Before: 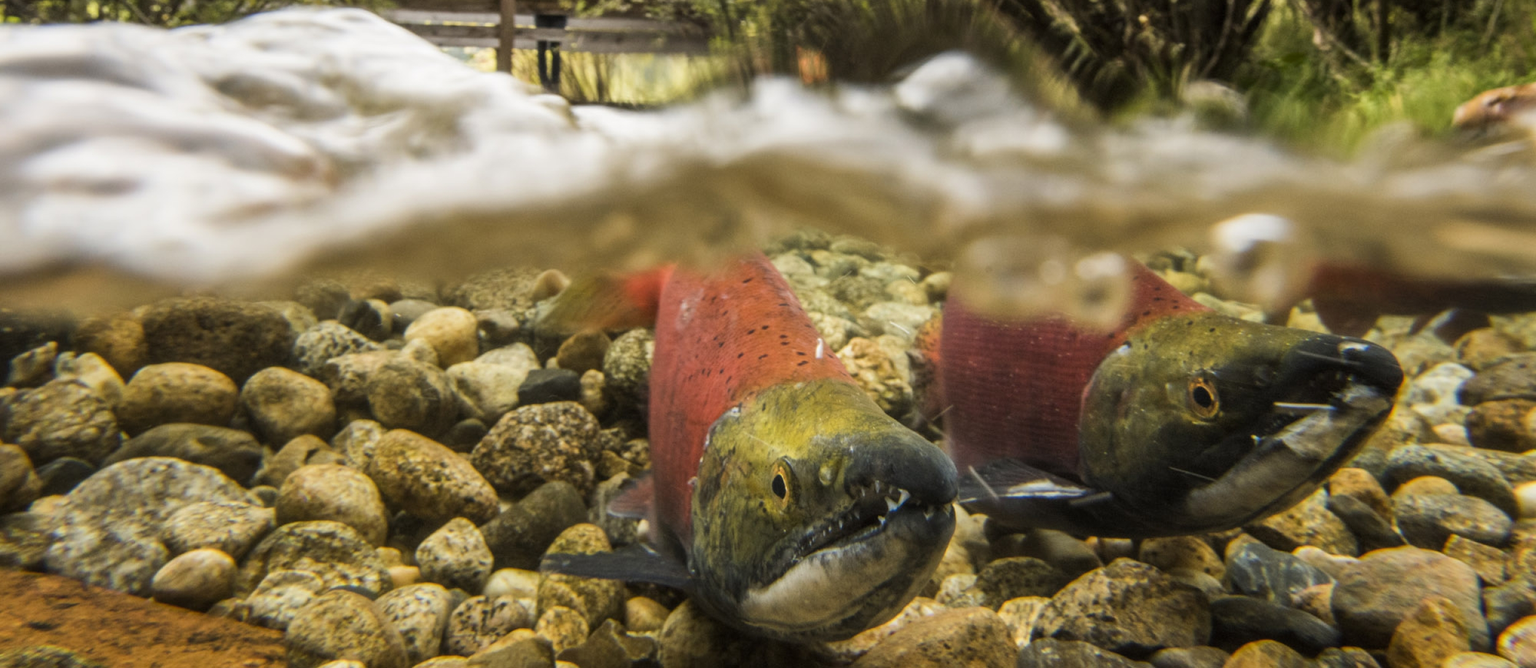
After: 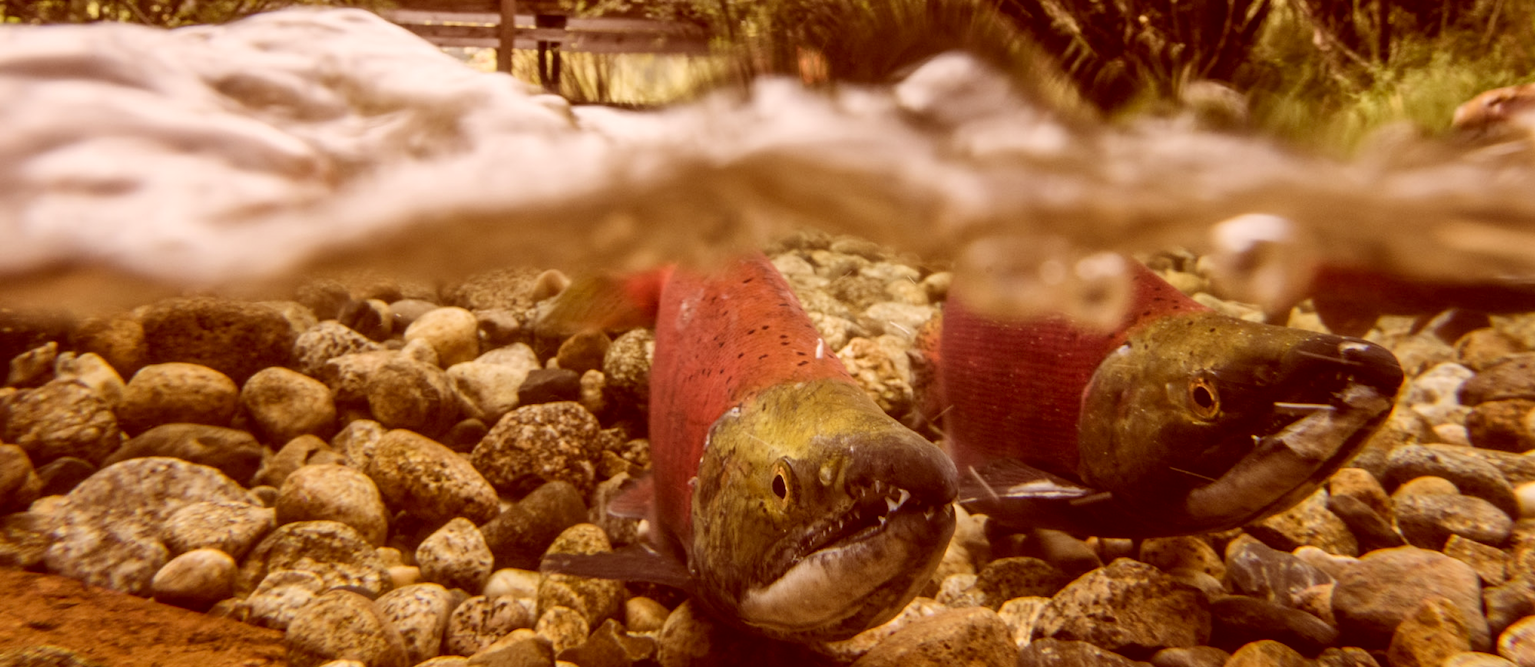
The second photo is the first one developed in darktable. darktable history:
color correction: highlights a* 9.16, highlights b* 8.57, shadows a* 39.55, shadows b* 39.41, saturation 0.807
